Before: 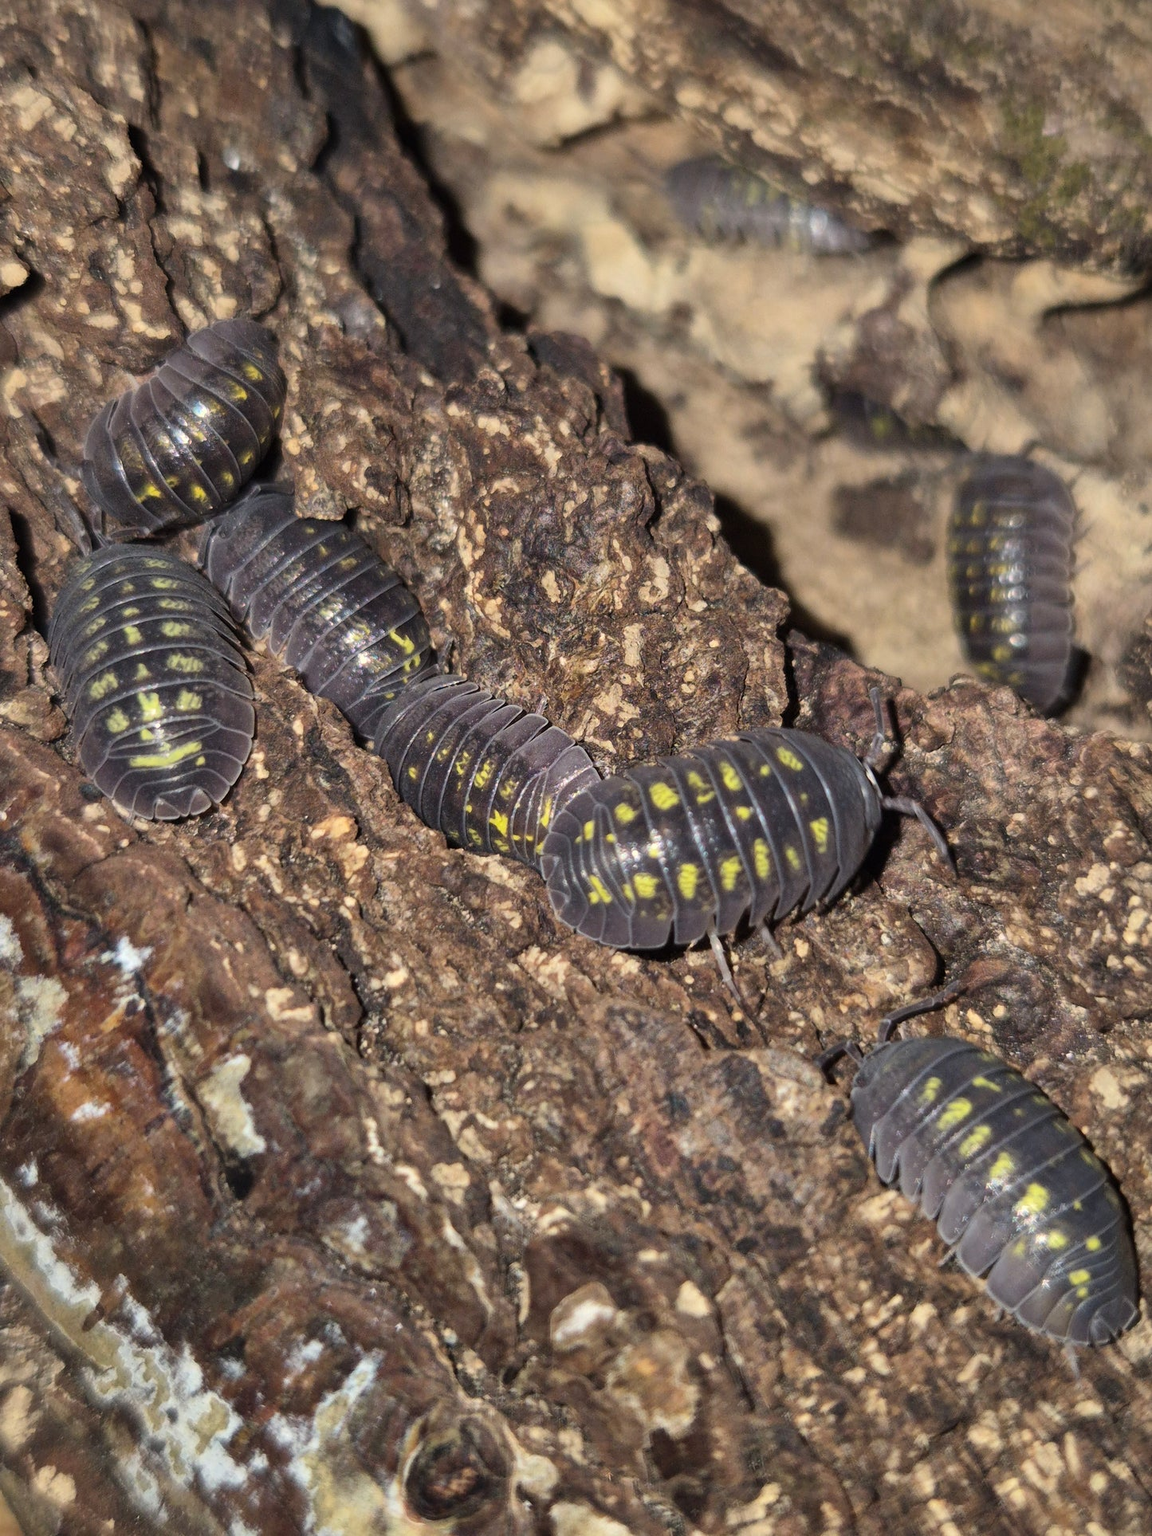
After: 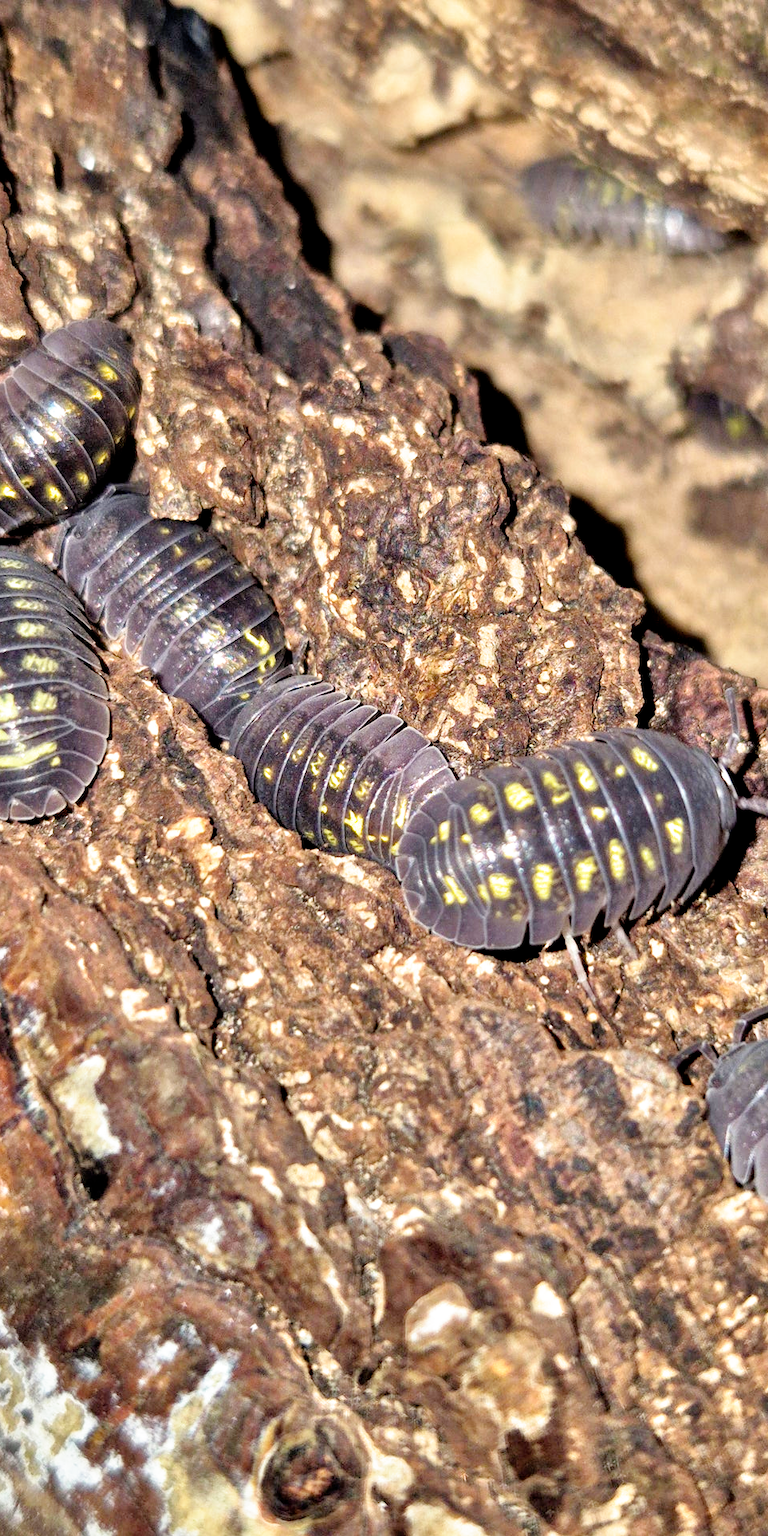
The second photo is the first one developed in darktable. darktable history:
tone equalizer: -7 EV 0.15 EV, -6 EV 0.6 EV, -5 EV 1.15 EV, -4 EV 1.33 EV, -3 EV 1.15 EV, -2 EV 0.6 EV, -1 EV 0.15 EV, mask exposure compensation -0.5 EV
white balance: emerald 1
filmic rgb: black relative exposure -5.5 EV, white relative exposure 2.5 EV, threshold 3 EV, target black luminance 0%, hardness 4.51, latitude 67.35%, contrast 1.453, shadows ↔ highlights balance -3.52%, preserve chrominance no, color science v4 (2020), contrast in shadows soft, enable highlight reconstruction true
crop and rotate: left 12.648%, right 20.685%
